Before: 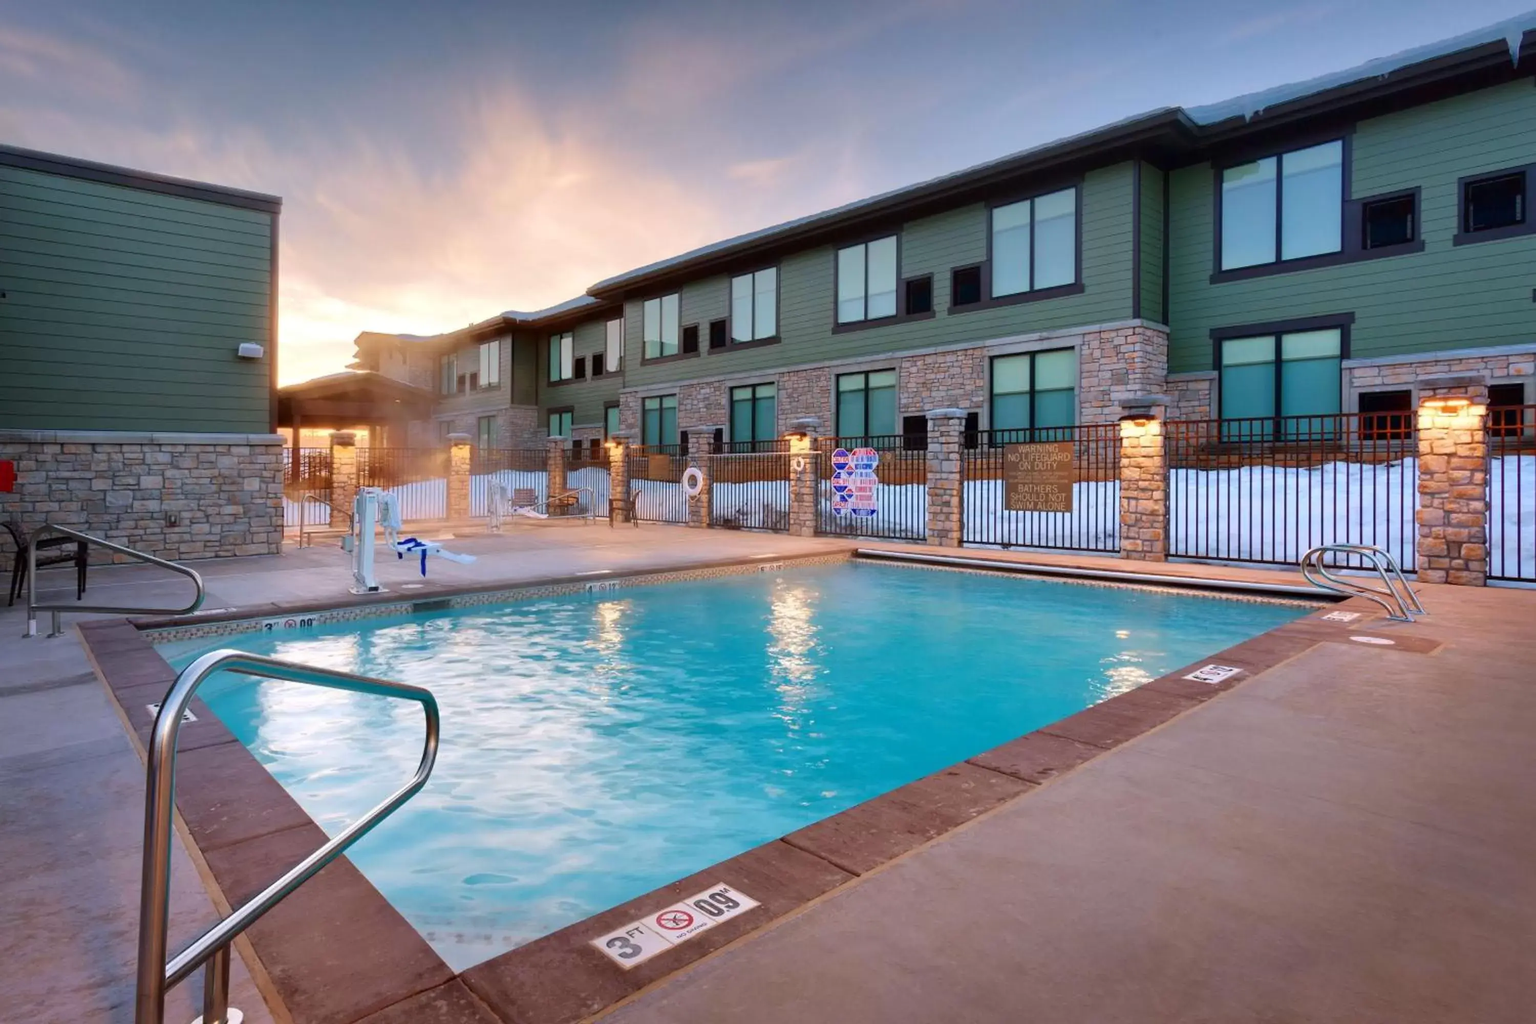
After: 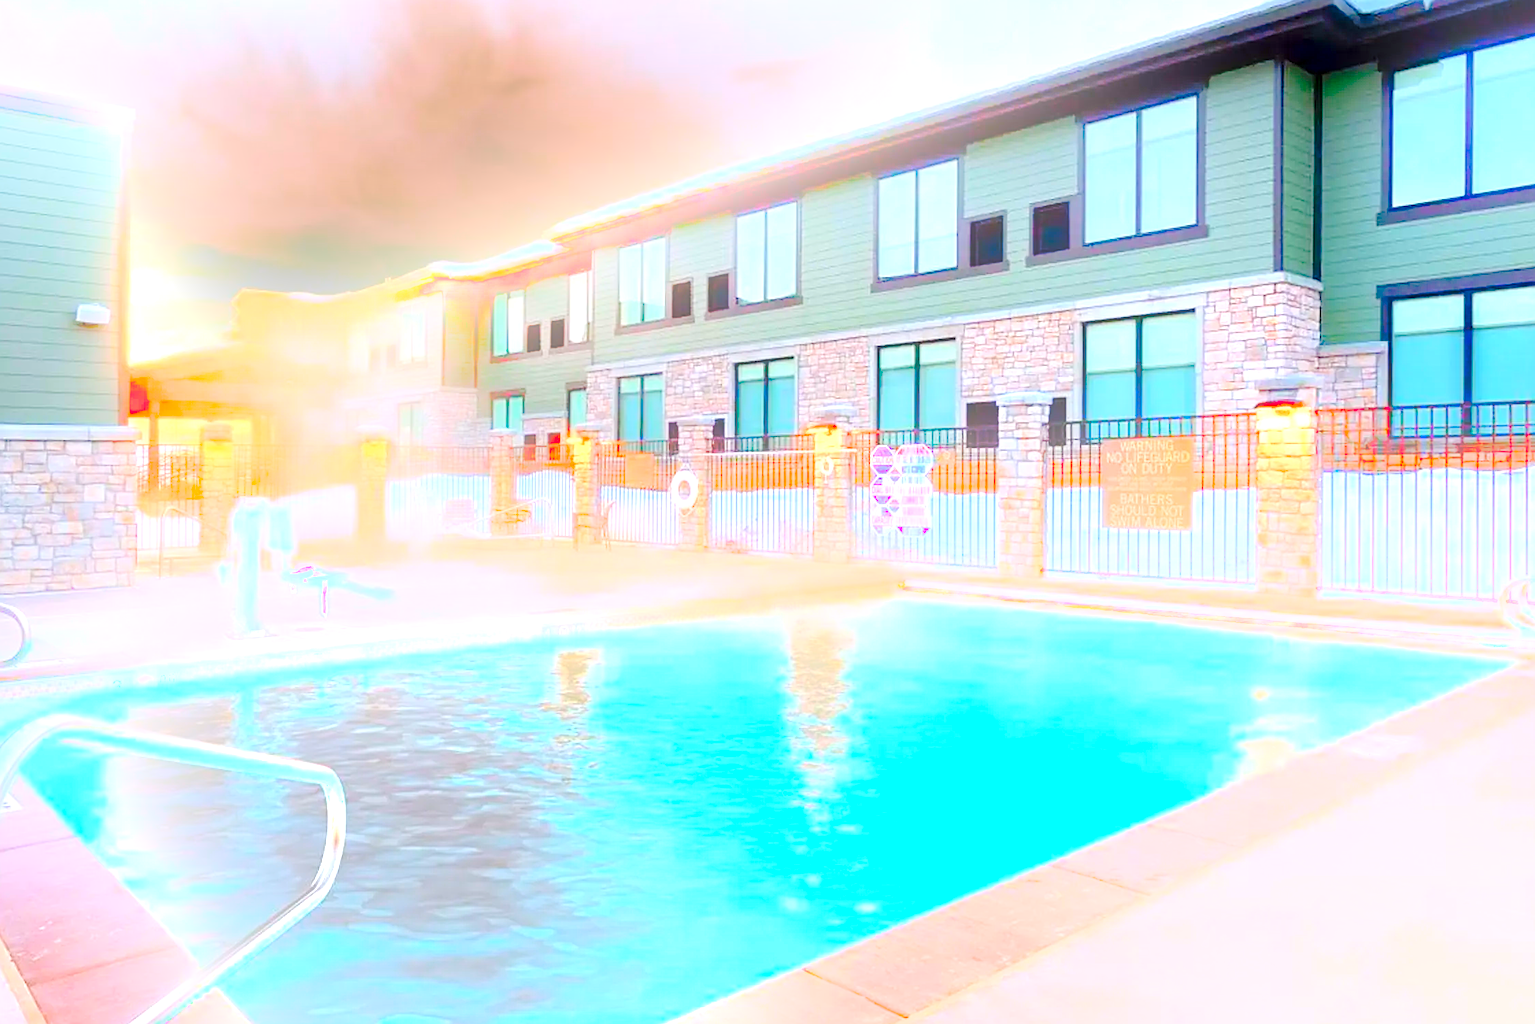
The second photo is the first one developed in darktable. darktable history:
crop and rotate: left 11.831%, top 11.346%, right 13.429%, bottom 13.899%
bloom: size 38%, threshold 95%, strength 30%
tone equalizer: on, module defaults
exposure: black level correction 0.016, exposure 1.774 EV, compensate highlight preservation false
sharpen: on, module defaults
